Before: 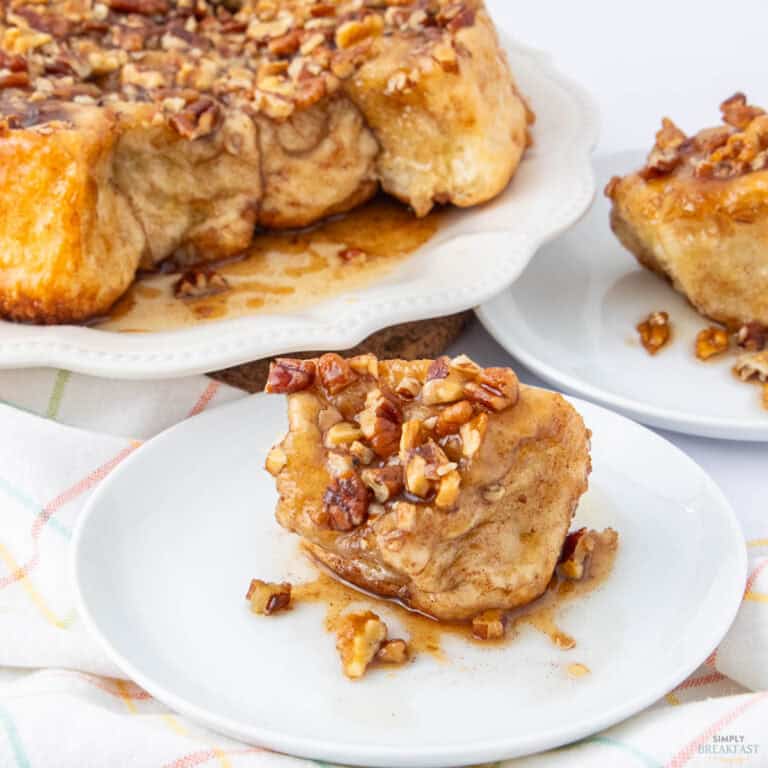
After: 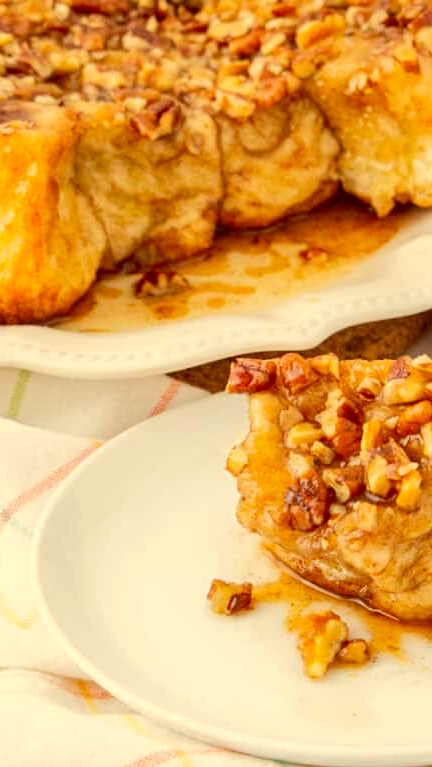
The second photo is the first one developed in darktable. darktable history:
base curve: curves: ch0 [(0, 0) (0.262, 0.32) (0.722, 0.705) (1, 1)]
crop: left 5.114%, right 38.589%
color correction: highlights a* 1.12, highlights b* 24.26, shadows a* 15.58, shadows b* 24.26
